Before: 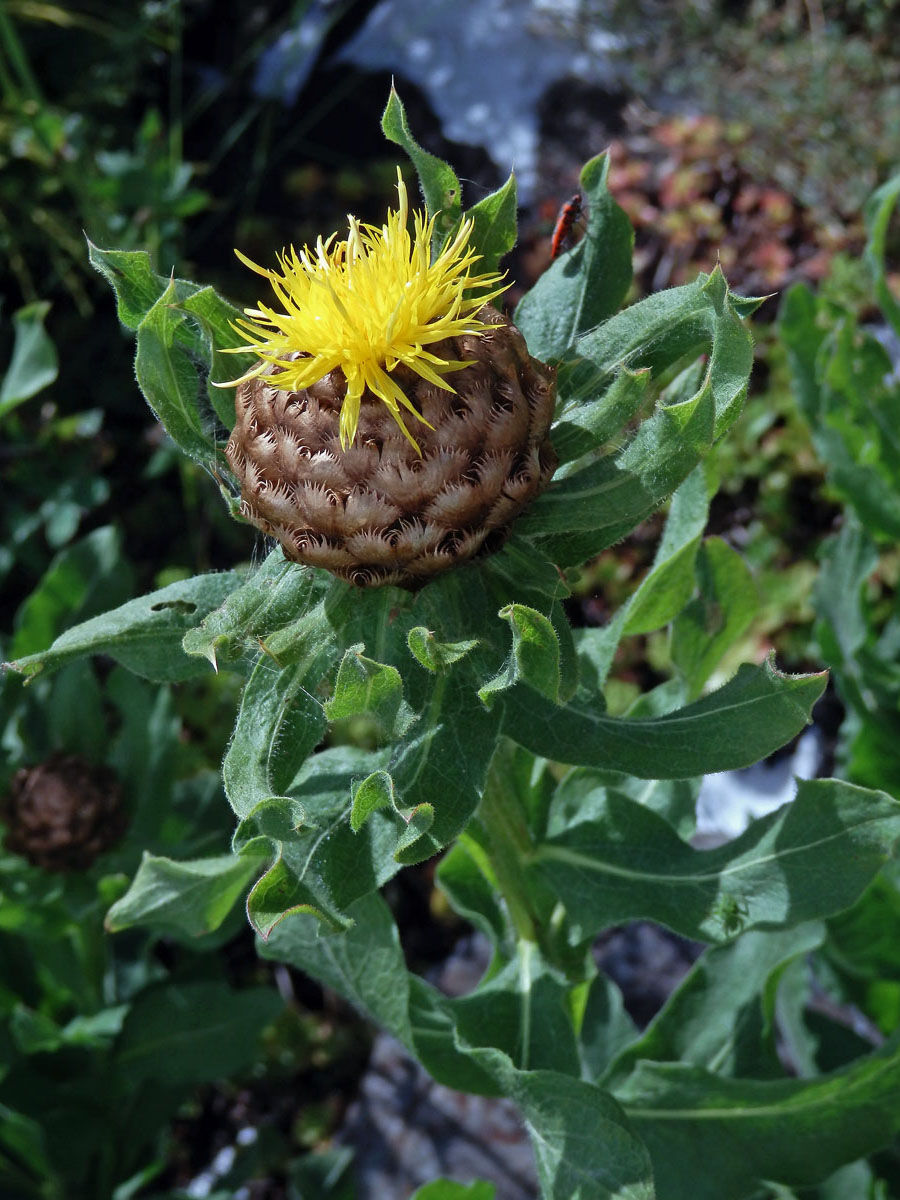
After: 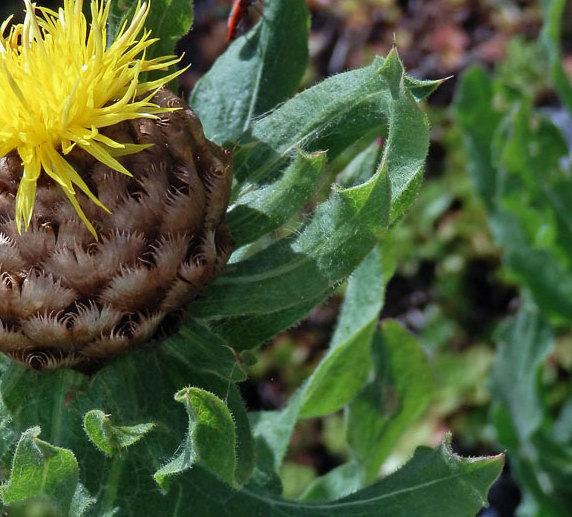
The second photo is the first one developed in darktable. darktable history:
exposure: exposure 0.014 EV, compensate exposure bias true, compensate highlight preservation false
crop: left 36.034%, top 18.128%, right 0.355%, bottom 38.749%
